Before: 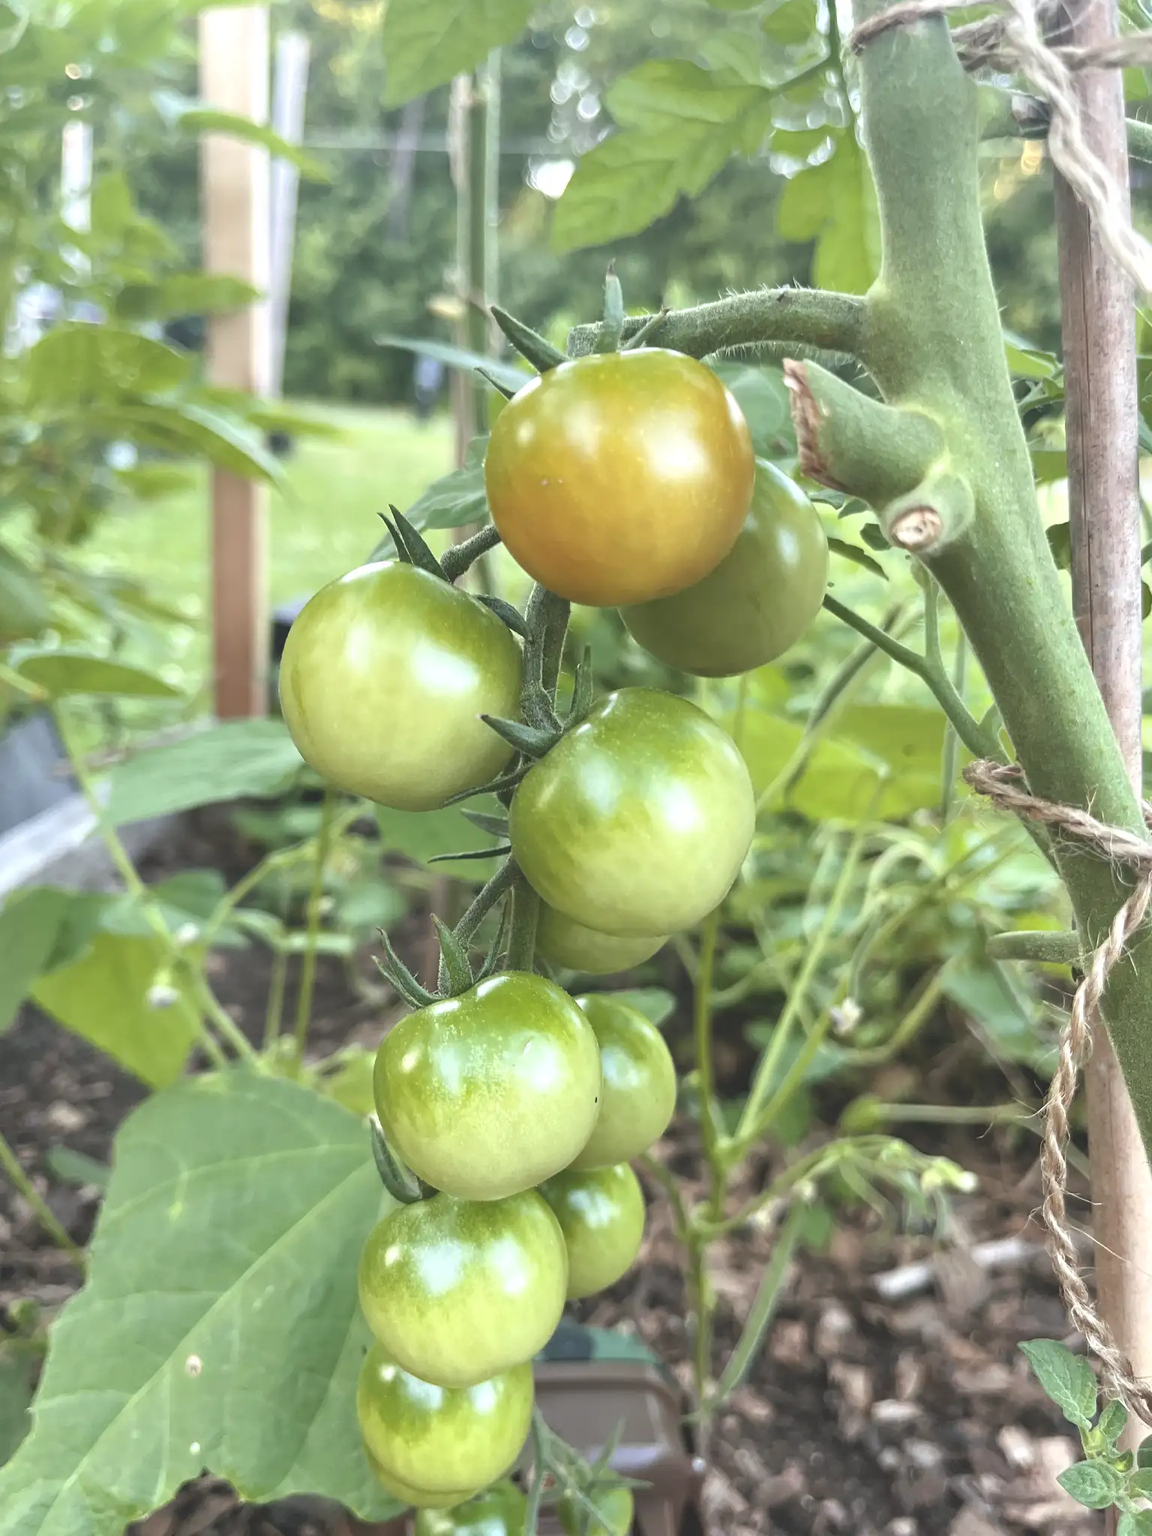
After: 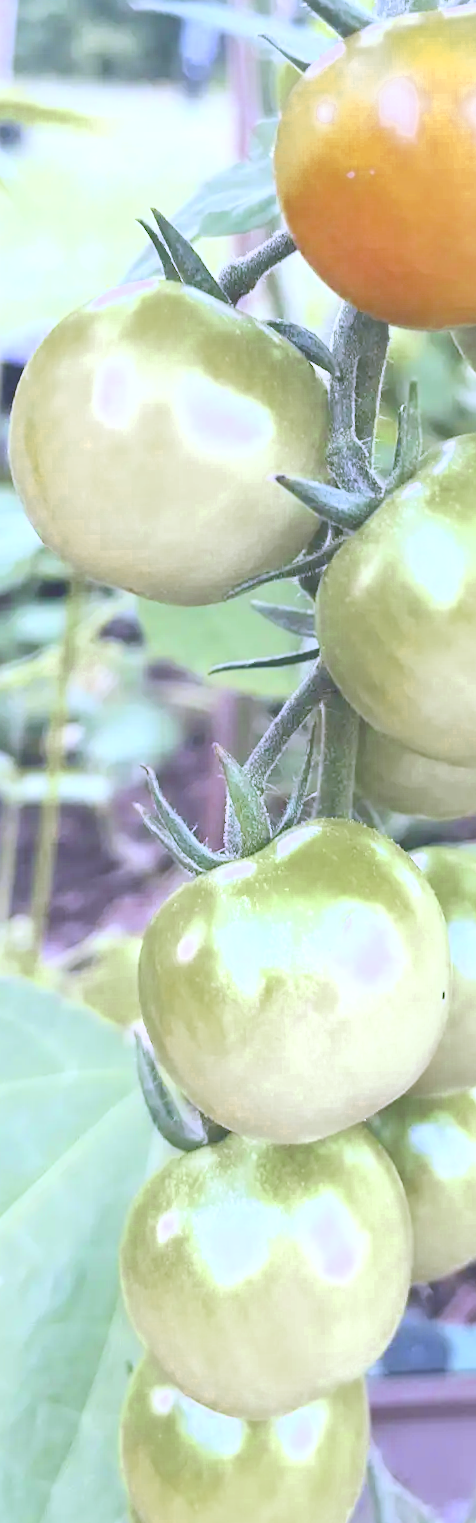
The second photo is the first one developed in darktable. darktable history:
white balance: red 0.967, blue 1.119, emerald 0.756
exposure: compensate highlight preservation false
color correction: highlights a* 15.03, highlights b* -25.07
color zones: curves: ch0 [(0.11, 0.396) (0.195, 0.36) (0.25, 0.5) (0.303, 0.412) (0.357, 0.544) (0.75, 0.5) (0.967, 0.328)]; ch1 [(0, 0.468) (0.112, 0.512) (0.202, 0.6) (0.25, 0.5) (0.307, 0.352) (0.357, 0.544) (0.75, 0.5) (0.963, 0.524)]
crop and rotate: left 21.77%, top 18.528%, right 44.676%, bottom 2.997%
rotate and perspective: rotation -1.68°, lens shift (vertical) -0.146, crop left 0.049, crop right 0.912, crop top 0.032, crop bottom 0.96
tone curve: curves: ch0 [(0, 0) (0.004, 0.001) (0.133, 0.151) (0.325, 0.399) (0.475, 0.579) (0.832, 0.902) (1, 1)], color space Lab, linked channels, preserve colors none
contrast brightness saturation: contrast 0.2, brightness 0.16, saturation 0.22
